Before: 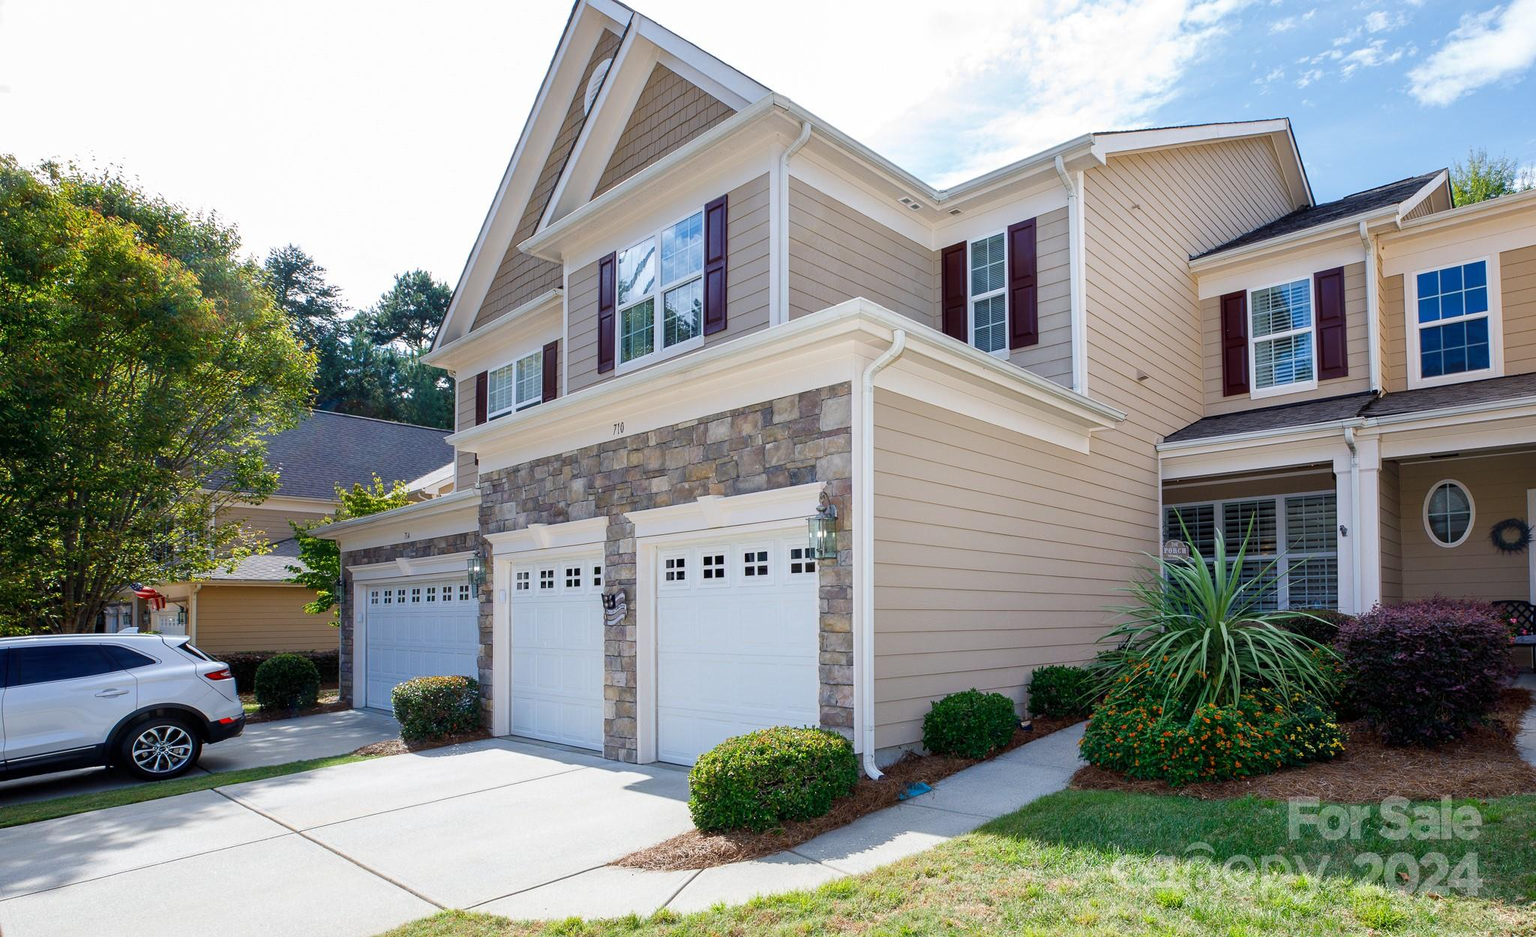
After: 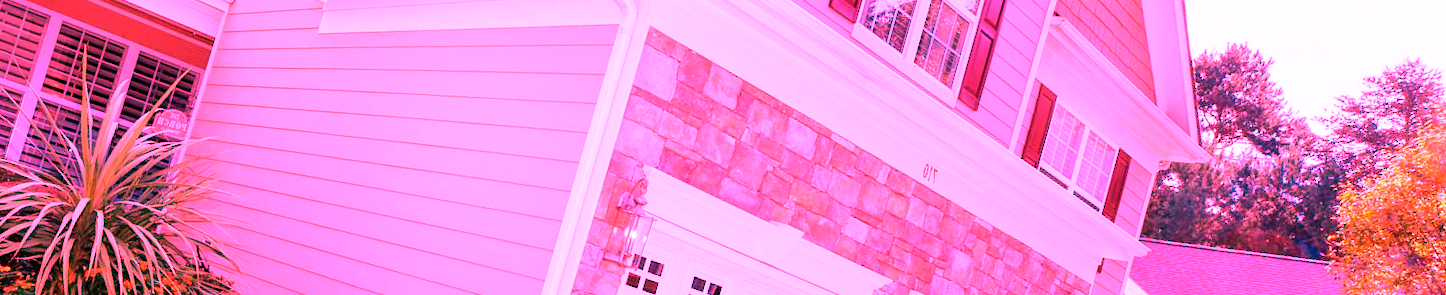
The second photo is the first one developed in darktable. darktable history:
crop and rotate: angle 16.12°, top 30.835%, bottom 35.653%
white balance: red 4.26, blue 1.802
